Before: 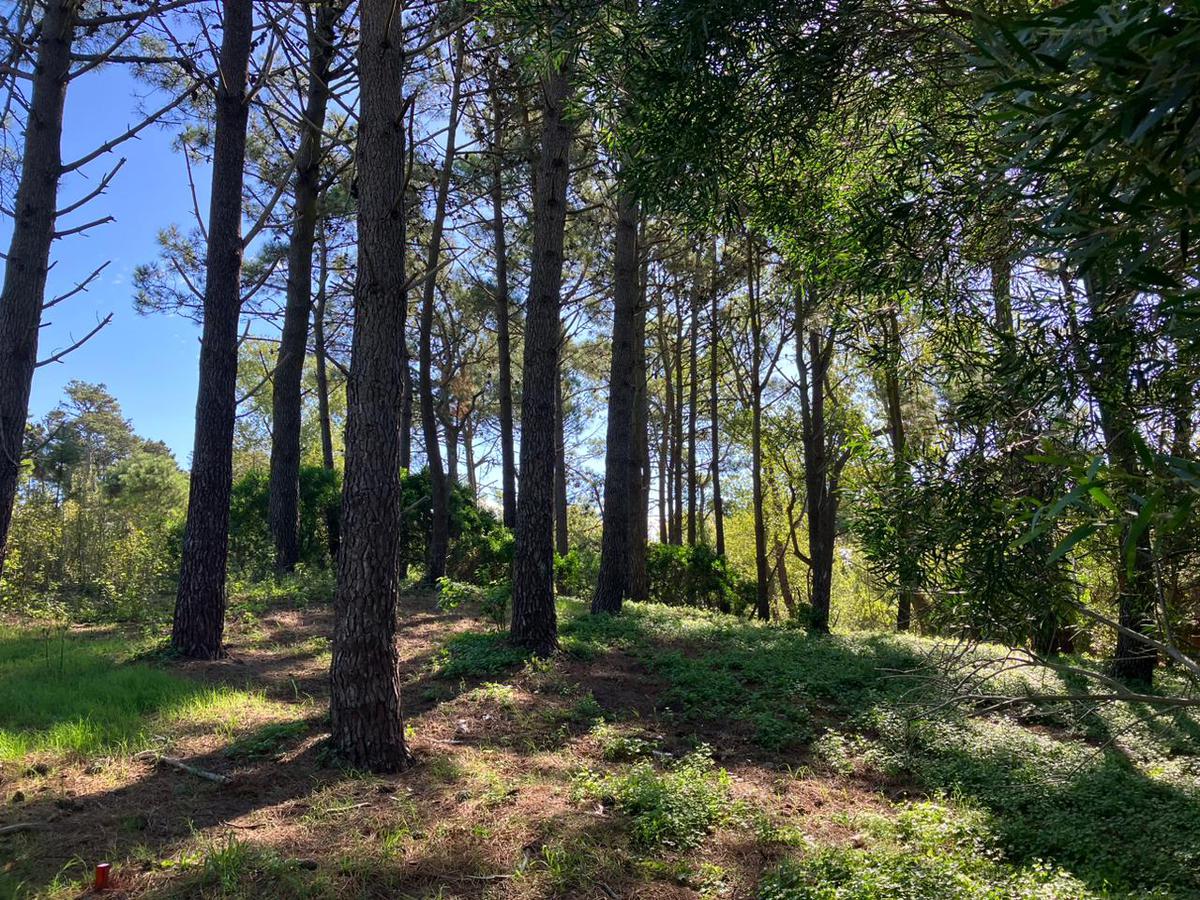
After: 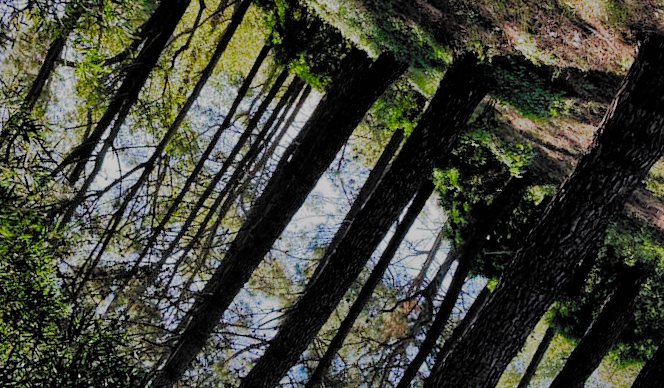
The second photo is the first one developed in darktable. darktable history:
sharpen: radius 2.868, amount 0.854, threshold 47.081
filmic rgb: black relative exposure -5.04 EV, white relative exposure 3.5 EV, threshold 2.94 EV, hardness 3.19, contrast 1.195, highlights saturation mix -29.74%, add noise in highlights 0.001, preserve chrominance no, color science v3 (2019), use custom middle-gray values true, contrast in highlights soft, enable highlight reconstruction true
shadows and highlights: shadows 40.32, highlights -59.97
crop and rotate: angle 147.58°, left 9.211%, top 15.575%, right 4.516%, bottom 17.137%
